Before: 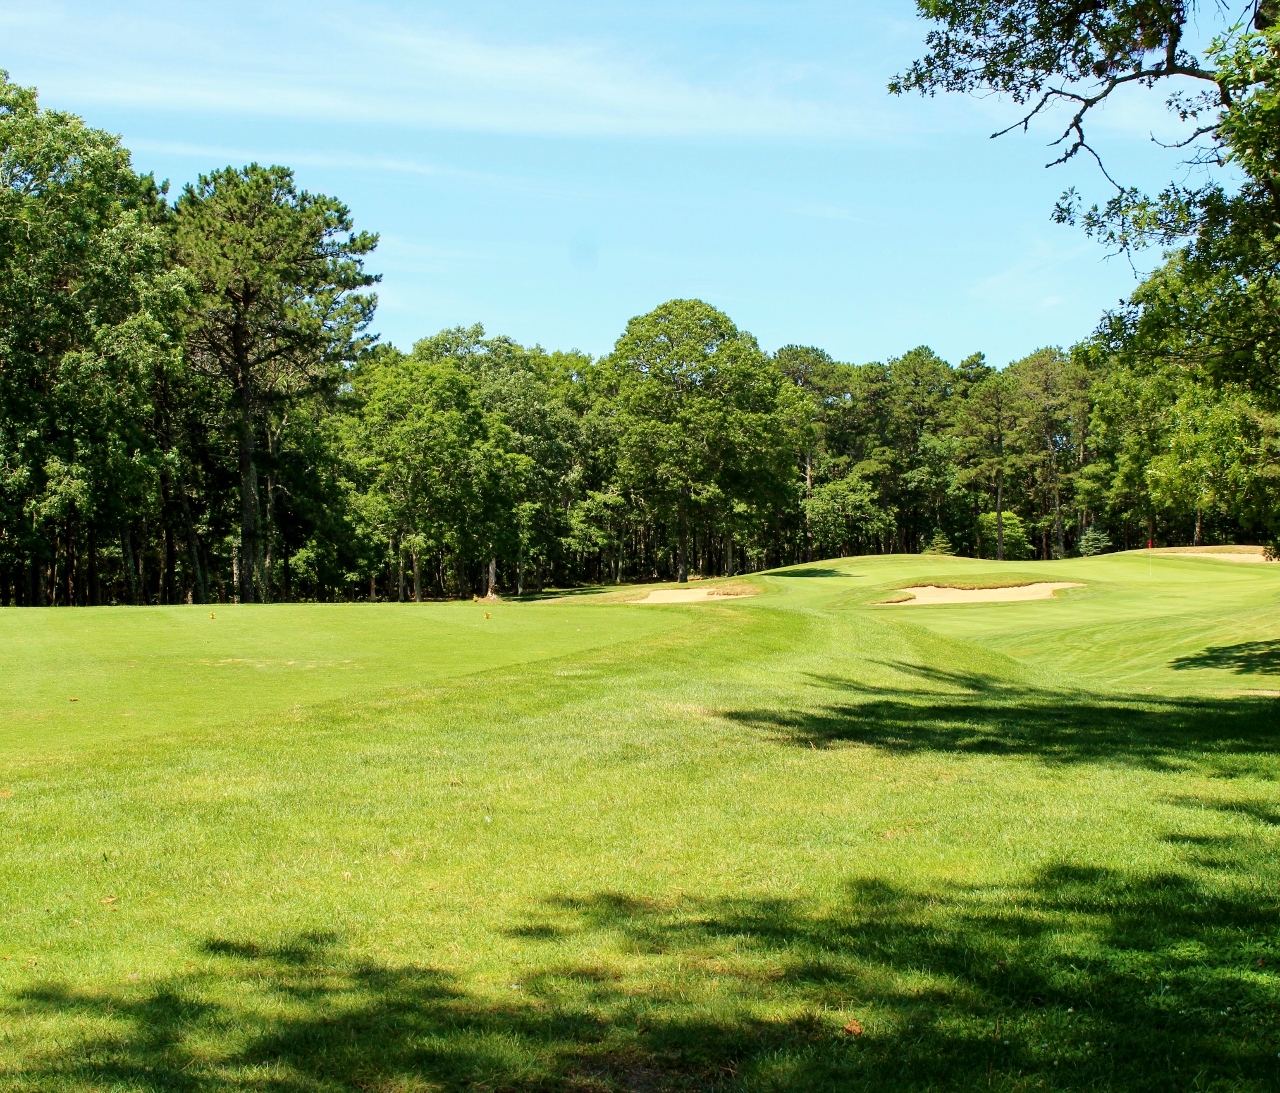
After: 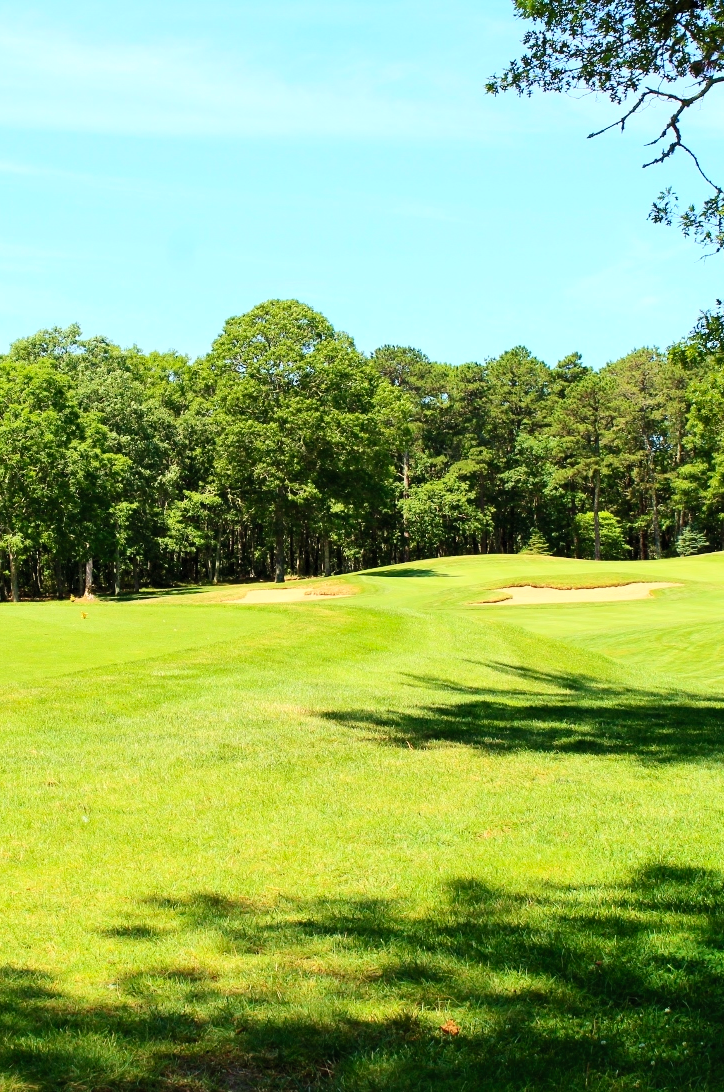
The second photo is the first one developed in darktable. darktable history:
crop: left 31.539%, top 0.006%, right 11.872%
contrast brightness saturation: contrast 0.199, brightness 0.166, saturation 0.224
